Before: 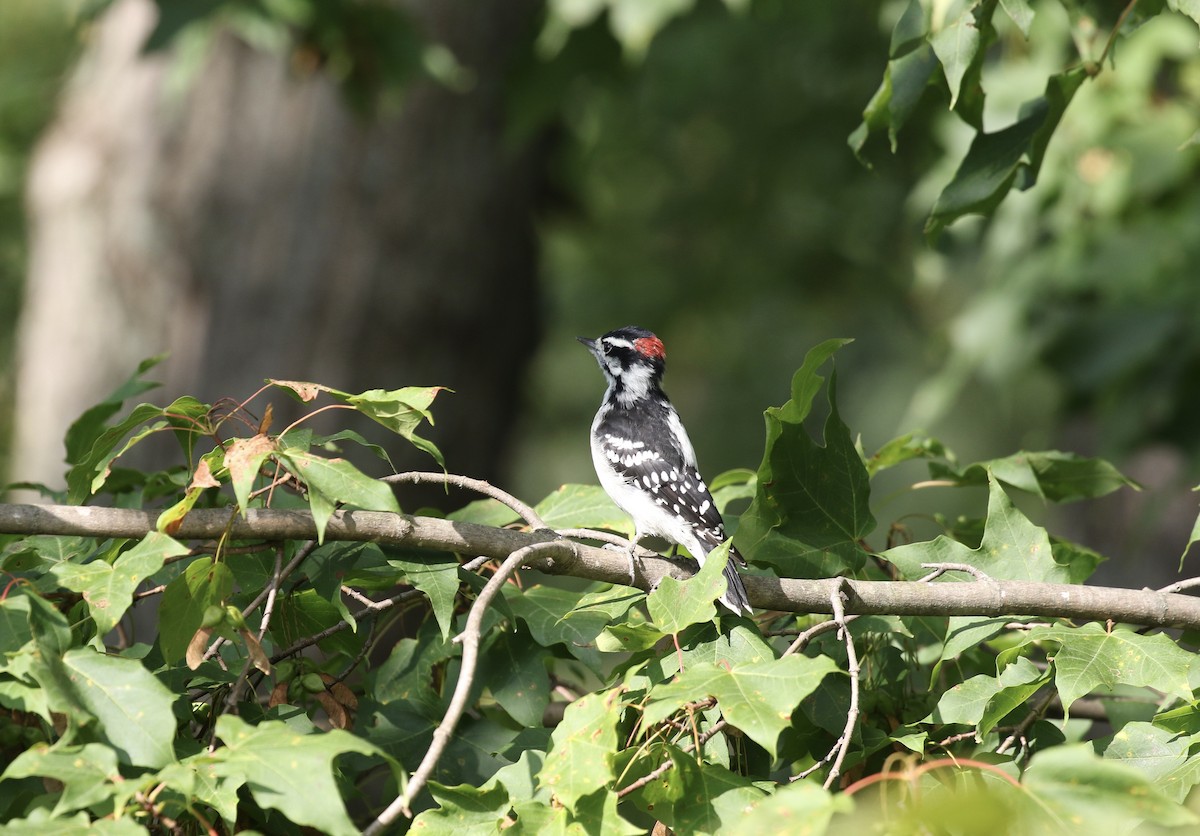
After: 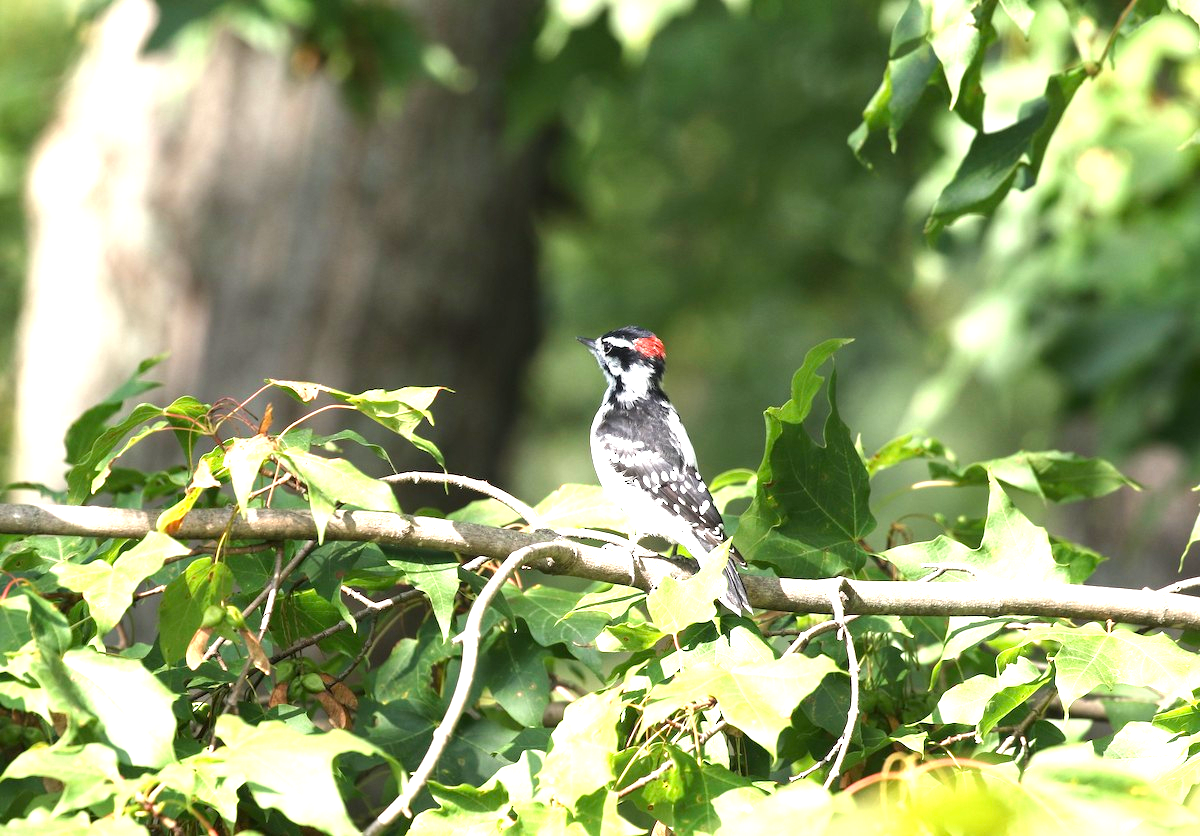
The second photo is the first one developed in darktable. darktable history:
local contrast: highlights 102%, shadows 99%, detail 119%, midtone range 0.2
exposure: exposure 1.231 EV, compensate highlight preservation false
